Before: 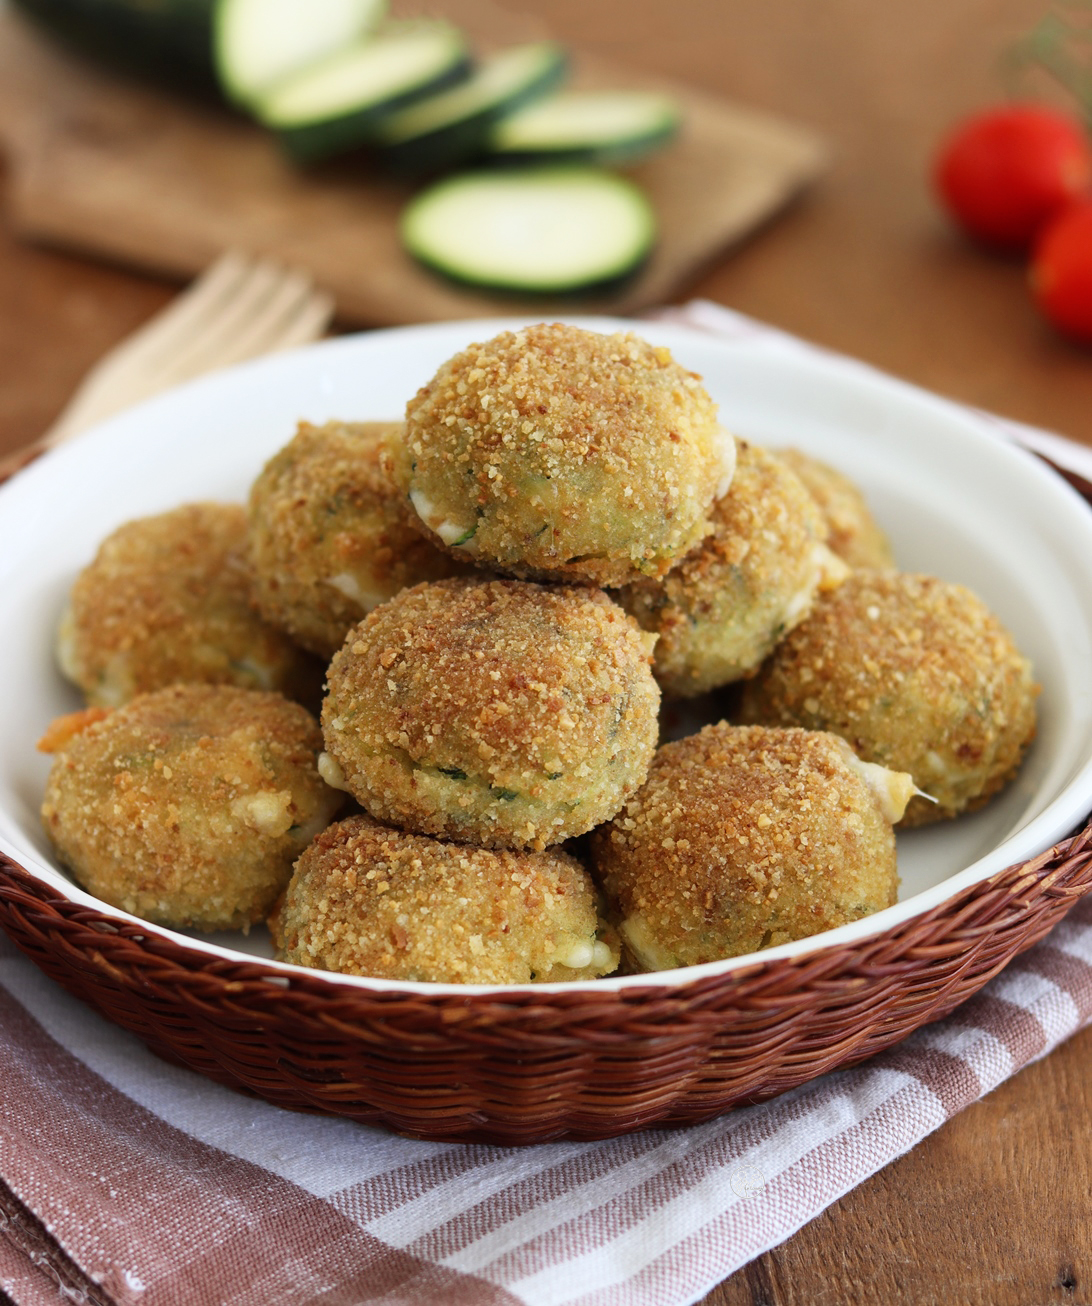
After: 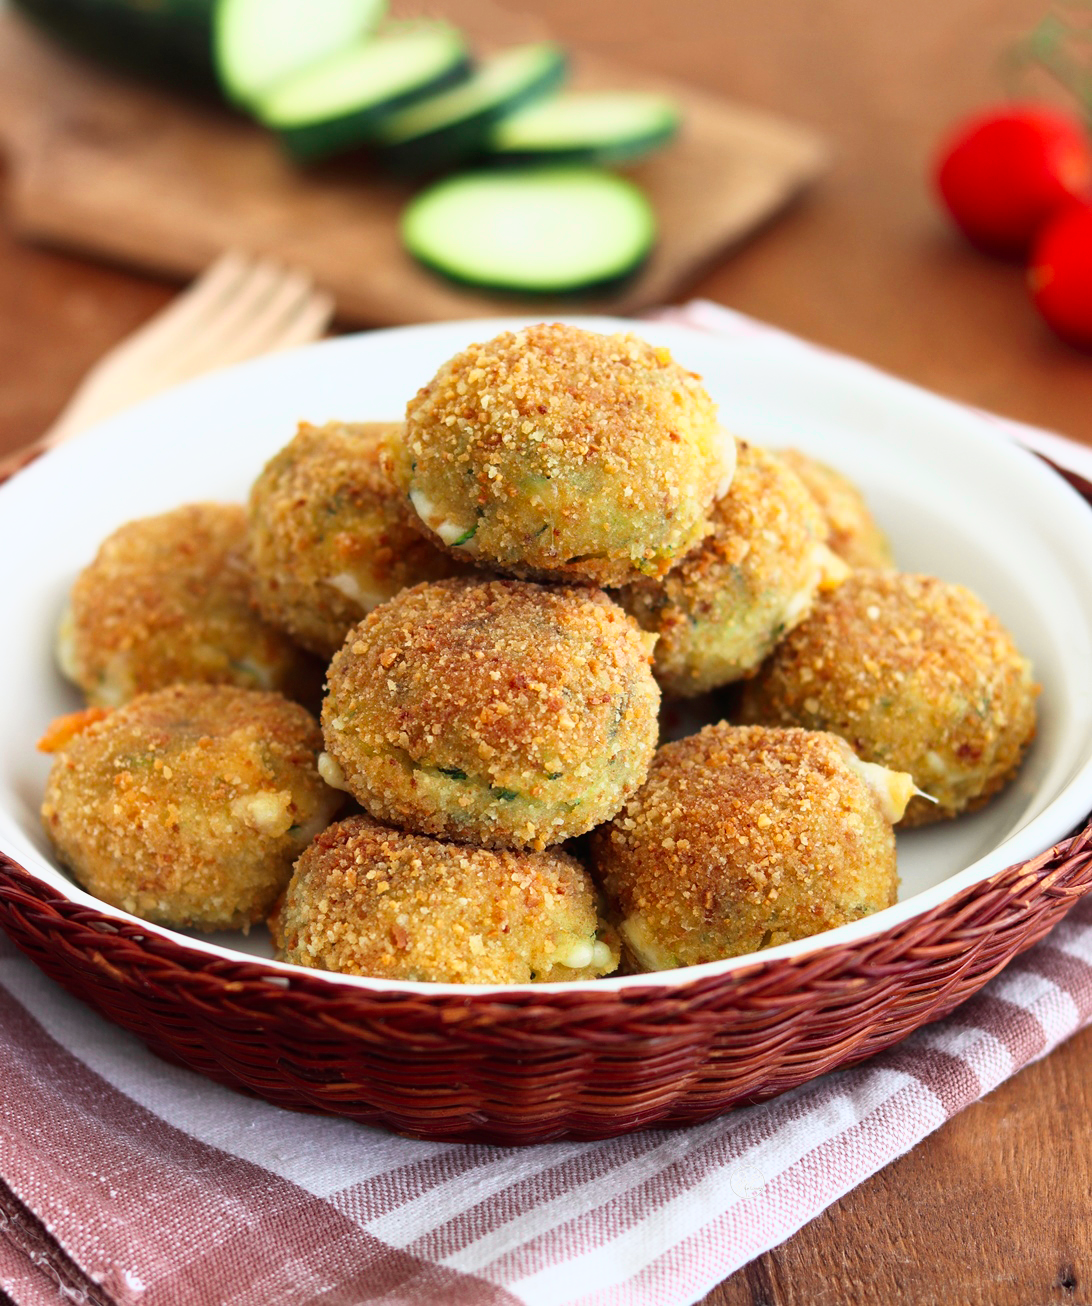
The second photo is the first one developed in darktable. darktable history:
tone curve: curves: ch0 [(0, 0) (0.051, 0.047) (0.102, 0.099) (0.236, 0.249) (0.429, 0.473) (0.67, 0.755) (0.875, 0.948) (1, 0.985)]; ch1 [(0, 0) (0.339, 0.298) (0.402, 0.363) (0.453, 0.413) (0.485, 0.469) (0.494, 0.493) (0.504, 0.502) (0.515, 0.526) (0.563, 0.591) (0.597, 0.639) (0.834, 0.888) (1, 1)]; ch2 [(0, 0) (0.362, 0.353) (0.425, 0.439) (0.501, 0.501) (0.537, 0.538) (0.58, 0.59) (0.642, 0.669) (0.773, 0.856) (1, 1)], color space Lab, independent channels, preserve colors none
